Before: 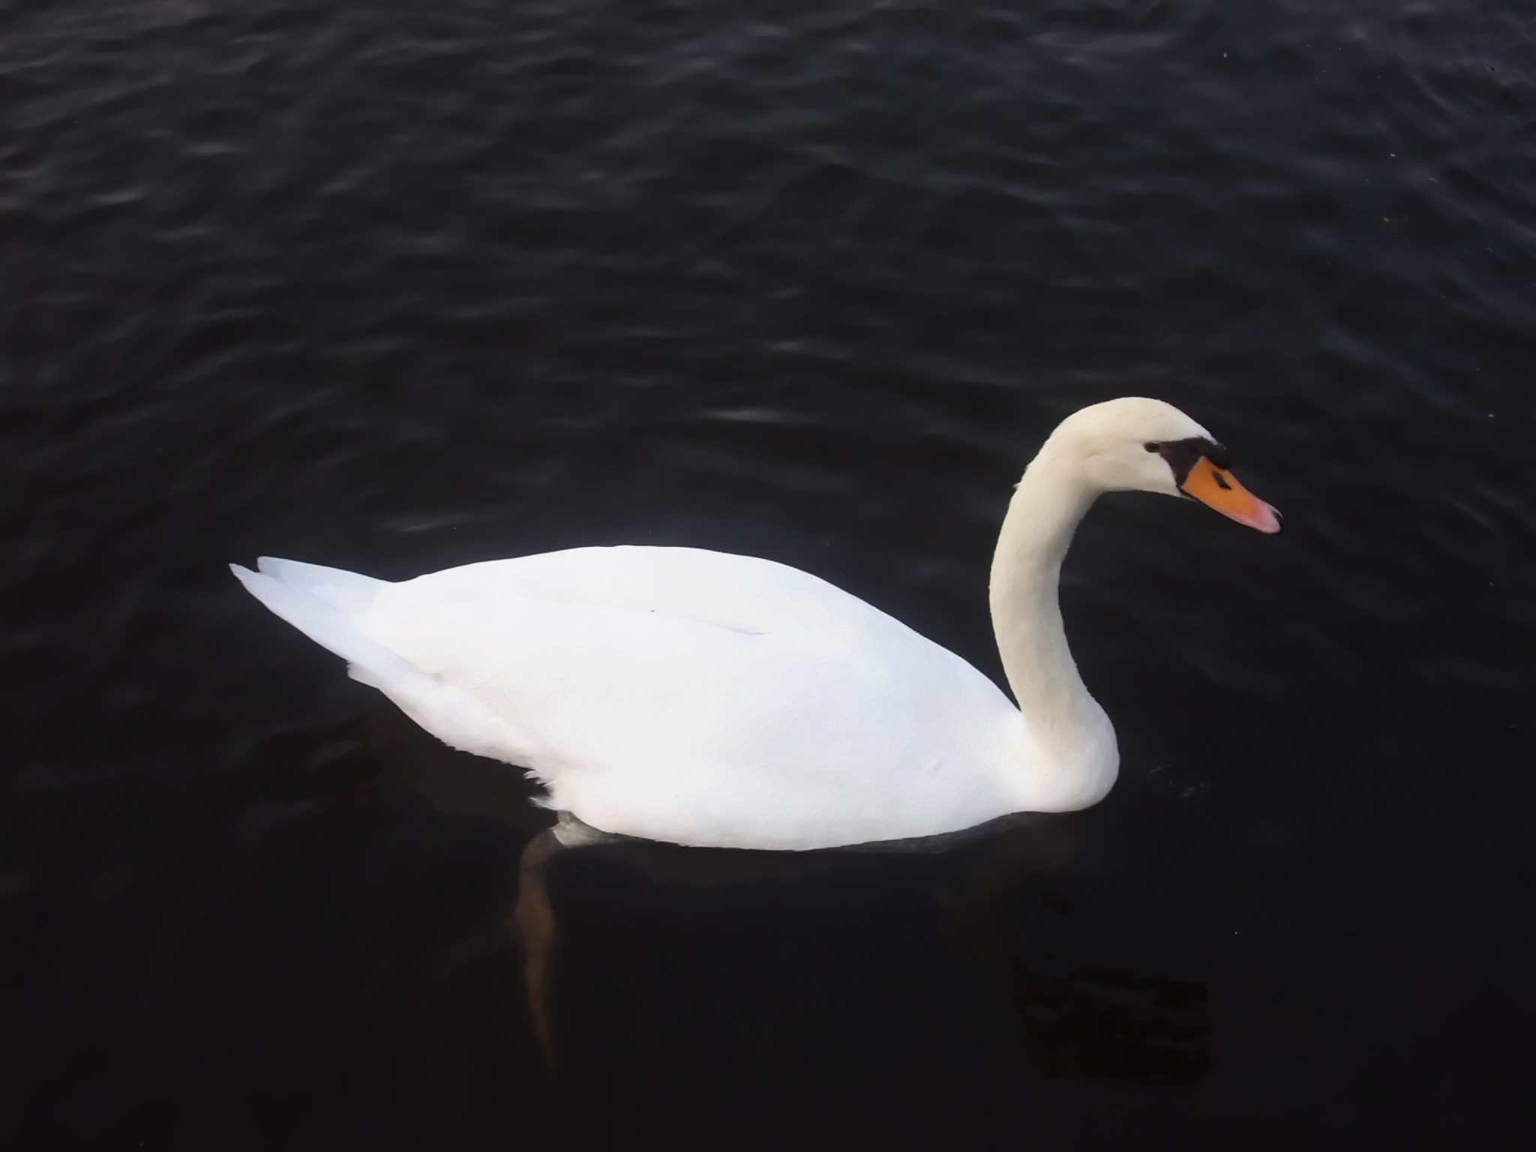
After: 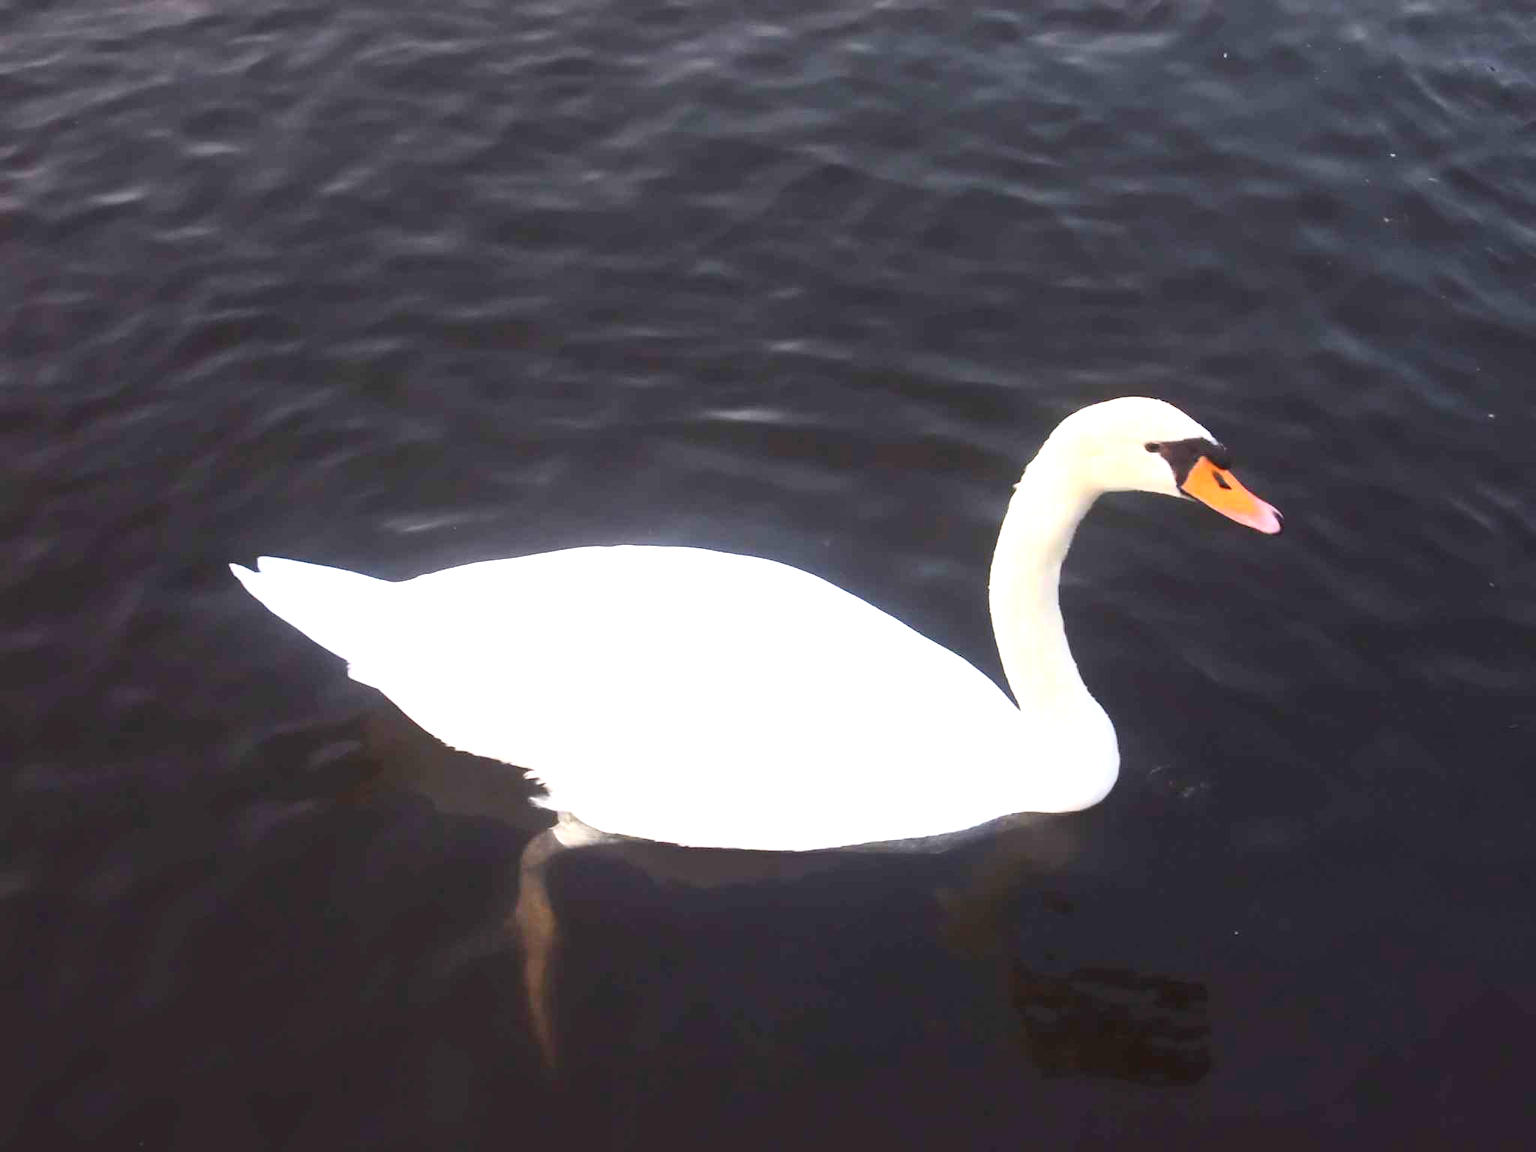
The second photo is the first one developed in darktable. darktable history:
exposure: black level correction 0, exposure 1.614 EV, compensate highlight preservation false
contrast brightness saturation: contrast 0.203, brightness 0.165, saturation 0.225
